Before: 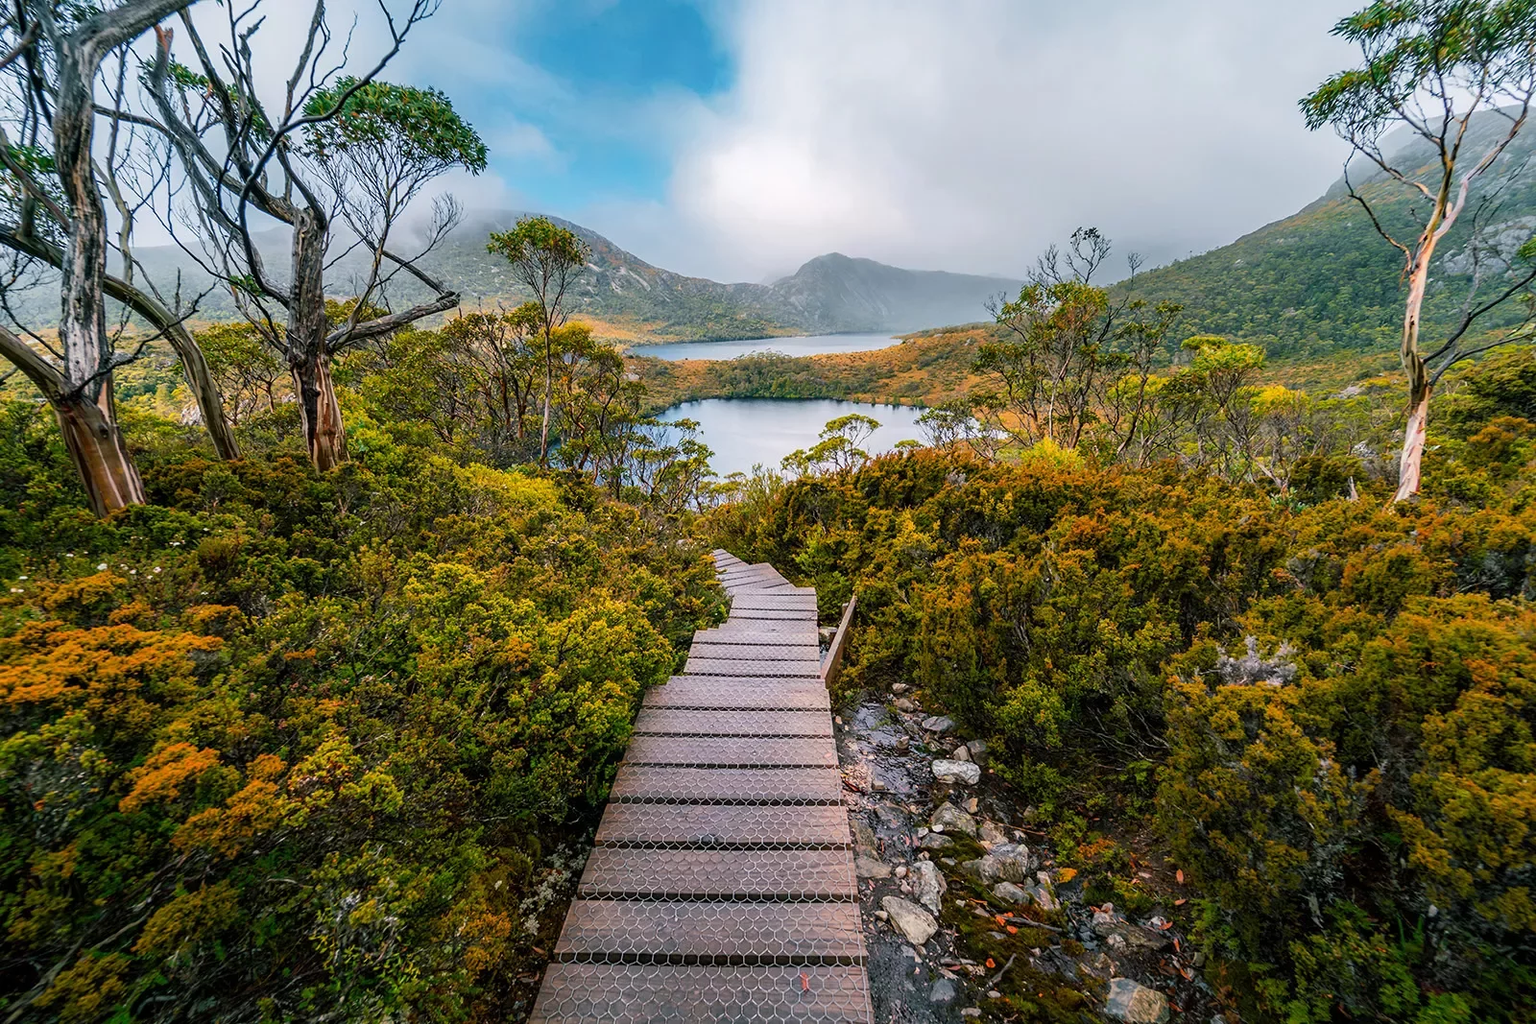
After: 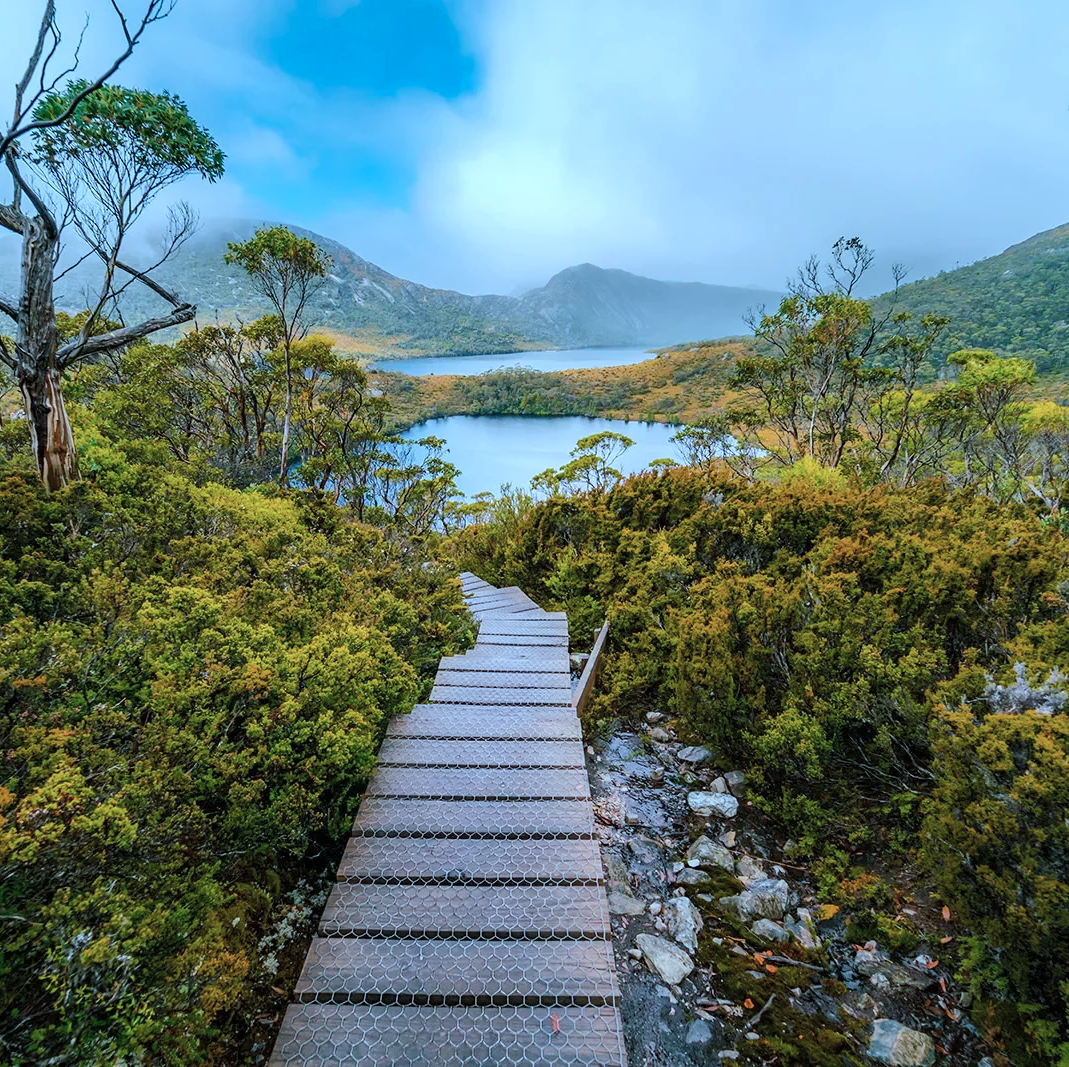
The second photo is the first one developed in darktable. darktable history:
color correction: highlights a* -12.64, highlights b* -18.1, saturation 0.7
white balance: red 0.924, blue 1.095
crop and rotate: left 17.732%, right 15.423%
color balance rgb: perceptual saturation grading › global saturation 25%, perceptual brilliance grading › mid-tones 10%, perceptual brilliance grading › shadows 15%, global vibrance 20%
